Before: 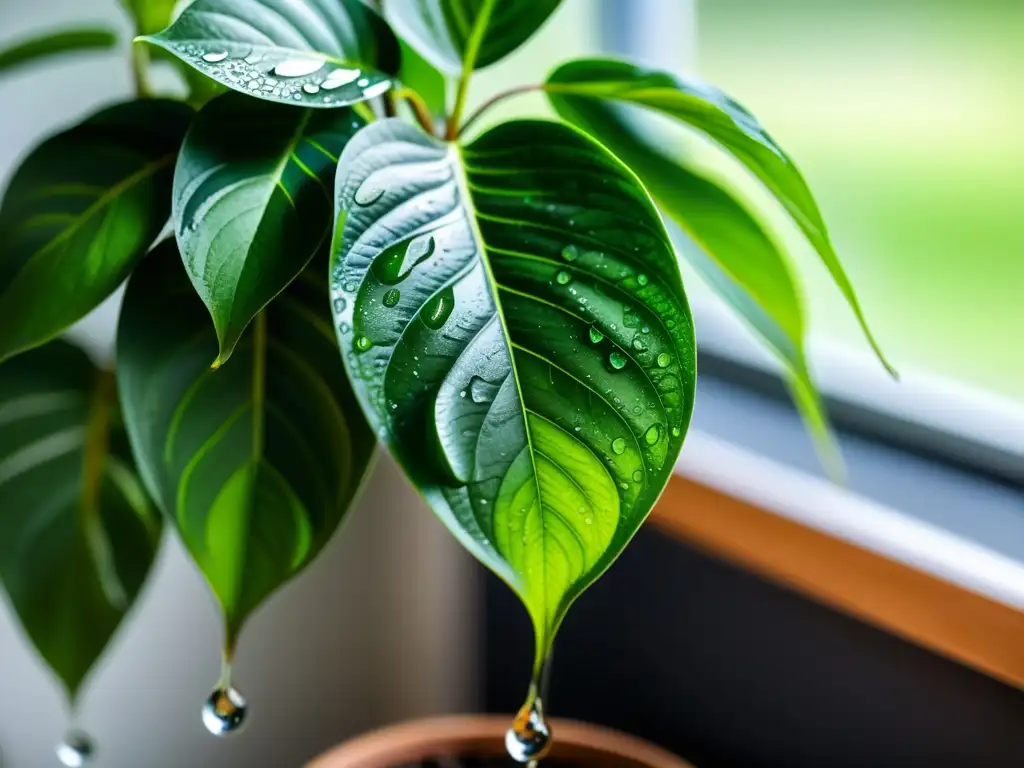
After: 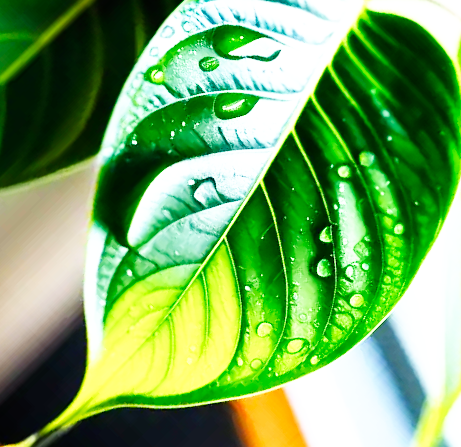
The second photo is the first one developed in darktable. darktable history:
exposure: exposure 0.762 EV, compensate highlight preservation false
base curve: curves: ch0 [(0, 0) (0.007, 0.004) (0.027, 0.03) (0.046, 0.07) (0.207, 0.54) (0.442, 0.872) (0.673, 0.972) (1, 1)], preserve colors none
crop and rotate: angle -45.19°, top 16.298%, right 0.925%, bottom 11.61%
